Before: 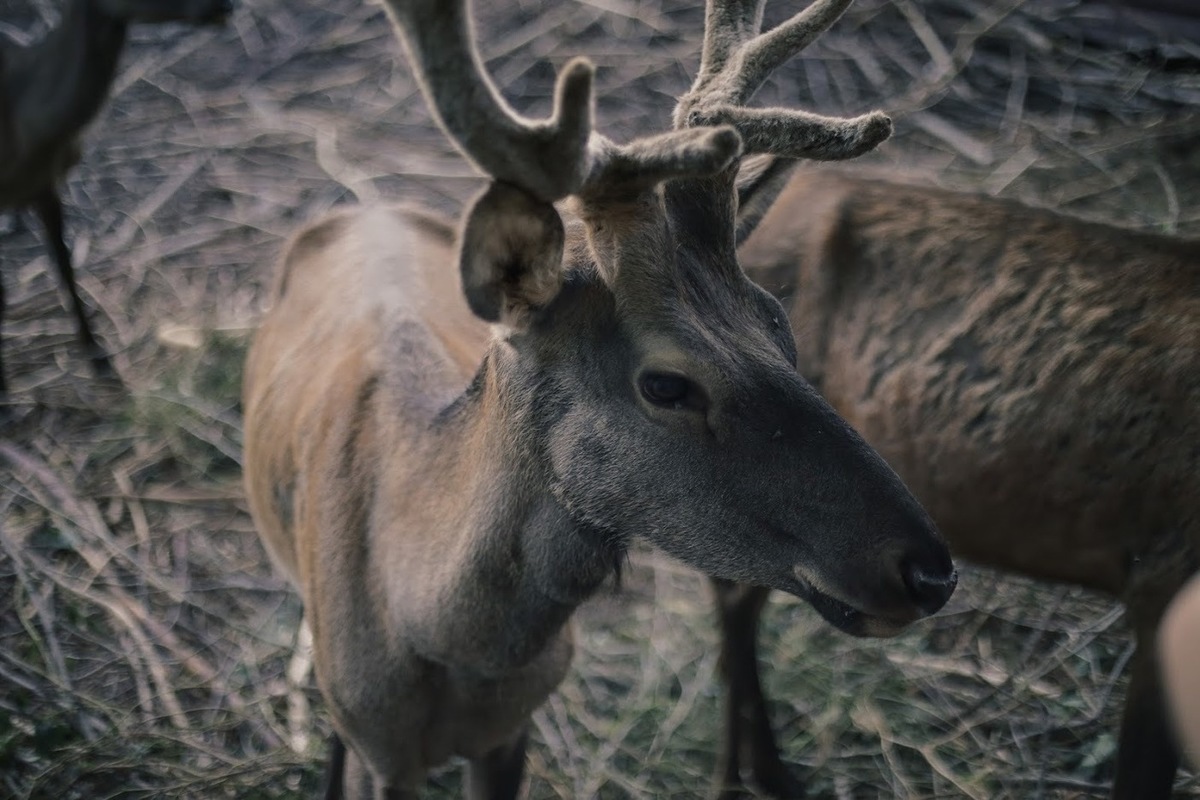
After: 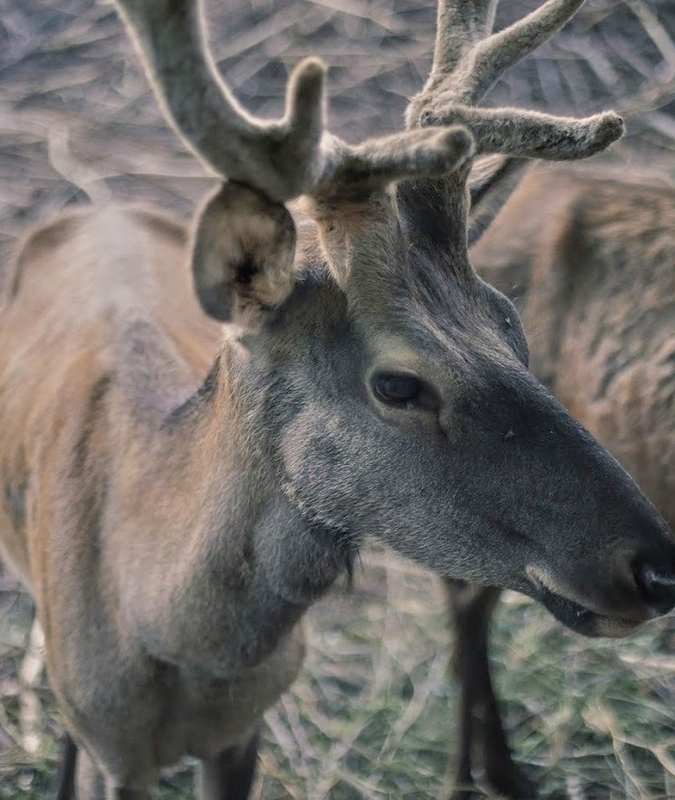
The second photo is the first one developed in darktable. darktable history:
crop and rotate: left 22.354%, right 21.334%
tone equalizer: -7 EV 0.162 EV, -6 EV 0.595 EV, -5 EV 1.17 EV, -4 EV 1.3 EV, -3 EV 1.14 EV, -2 EV 0.6 EV, -1 EV 0.169 EV
